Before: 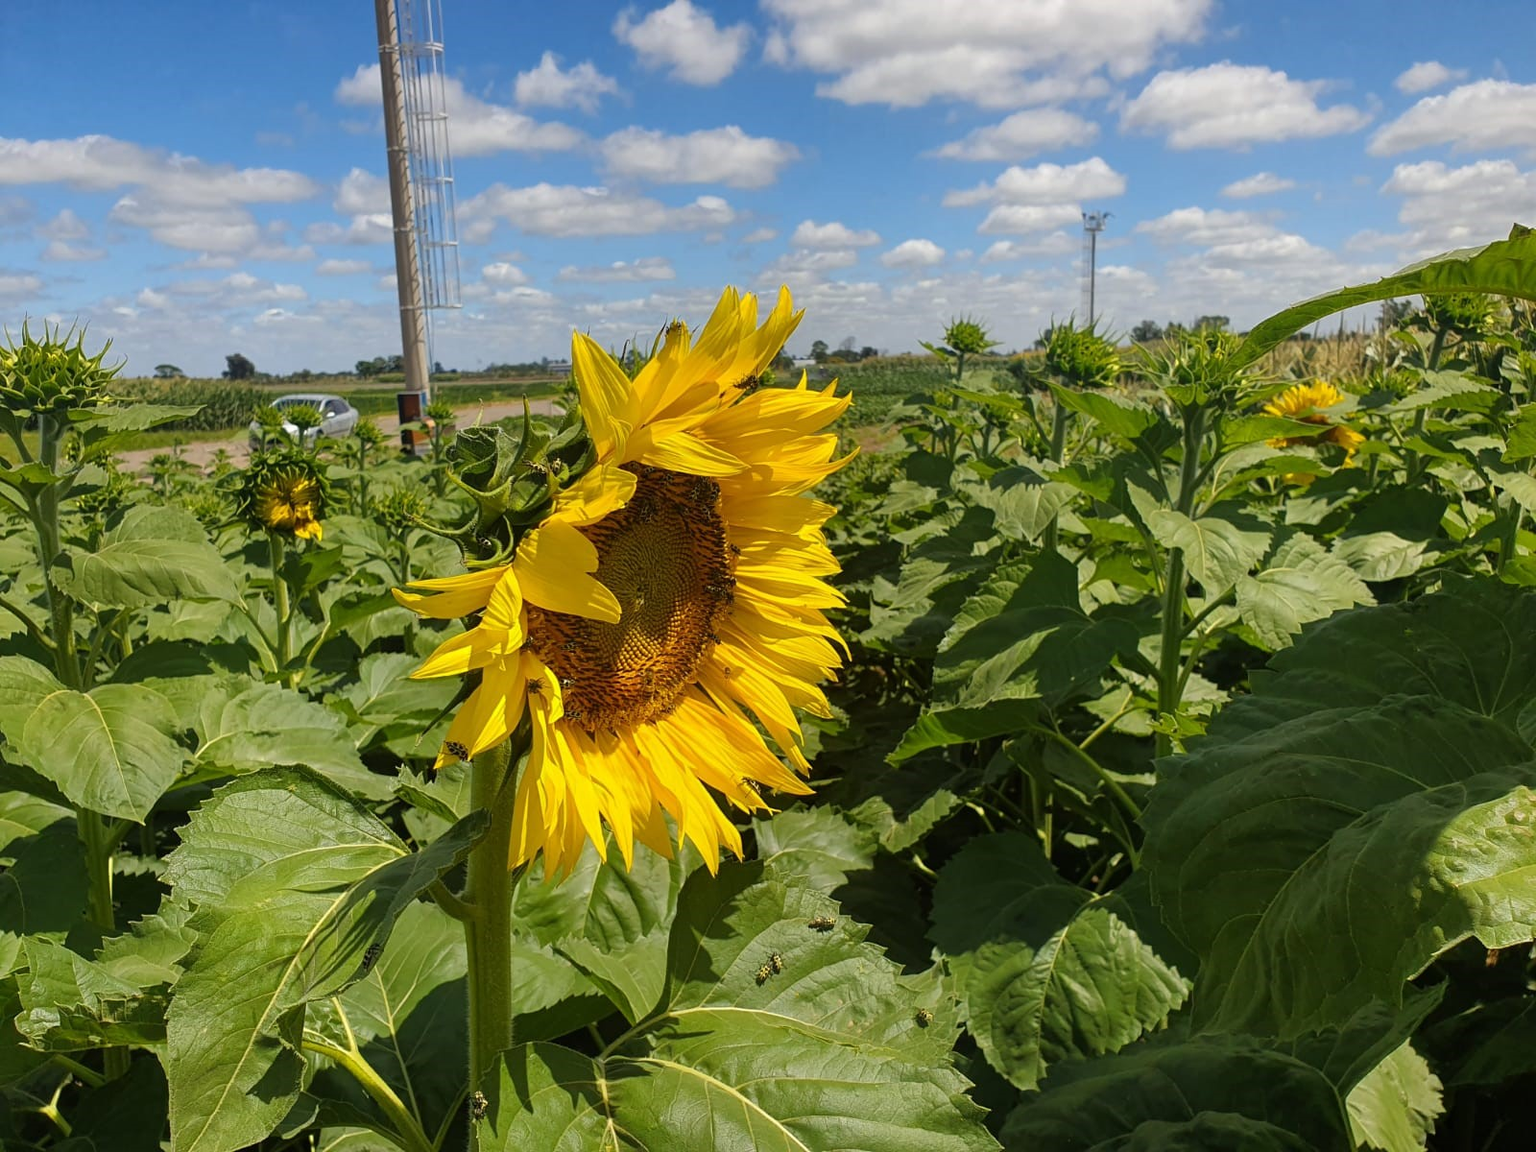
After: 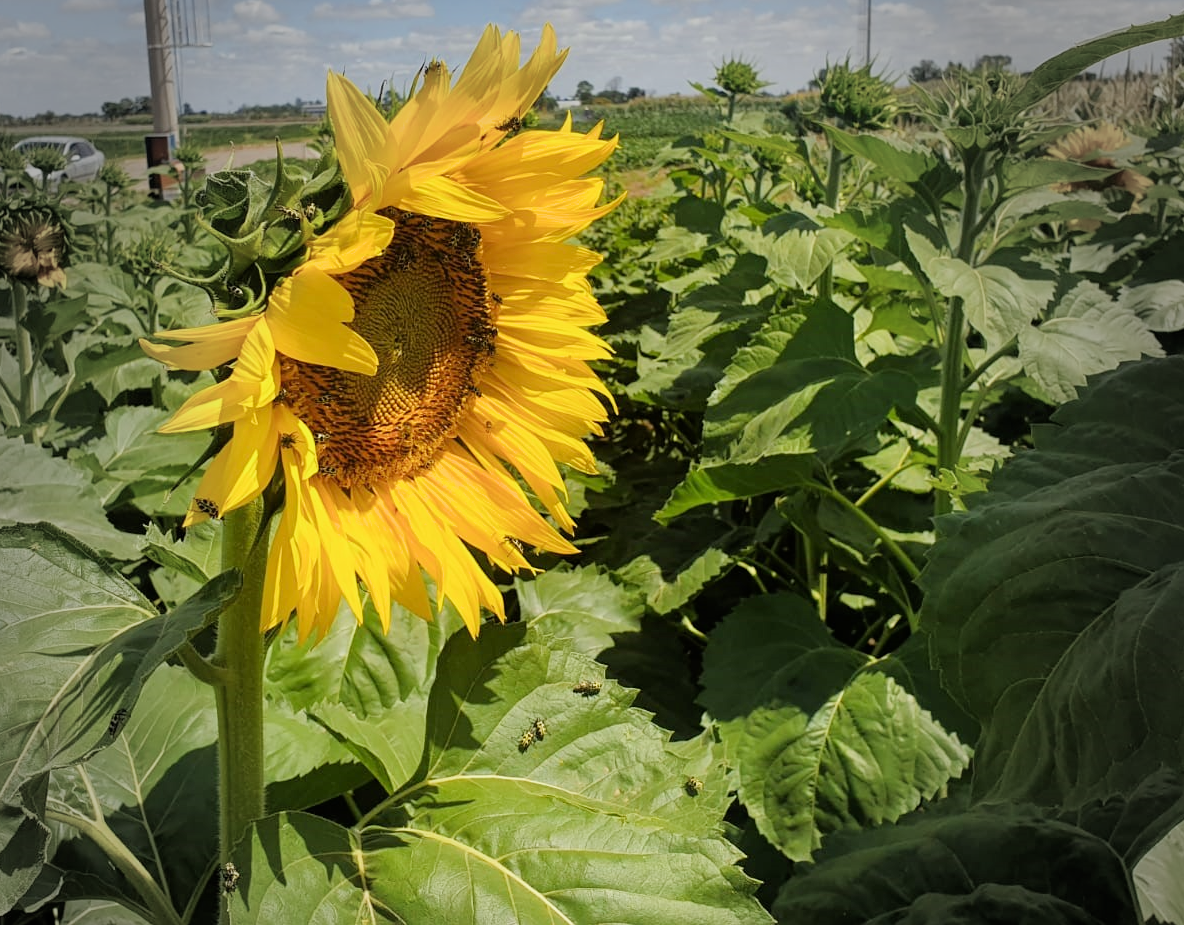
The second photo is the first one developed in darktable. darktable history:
crop: left 16.871%, top 22.857%, right 9.116%
filmic rgb: white relative exposure 3.9 EV, hardness 4.26
exposure: exposure 0.669 EV
vignetting: fall-off start 64.63%, center (-0.034, 0.148), width/height ratio 0.881
